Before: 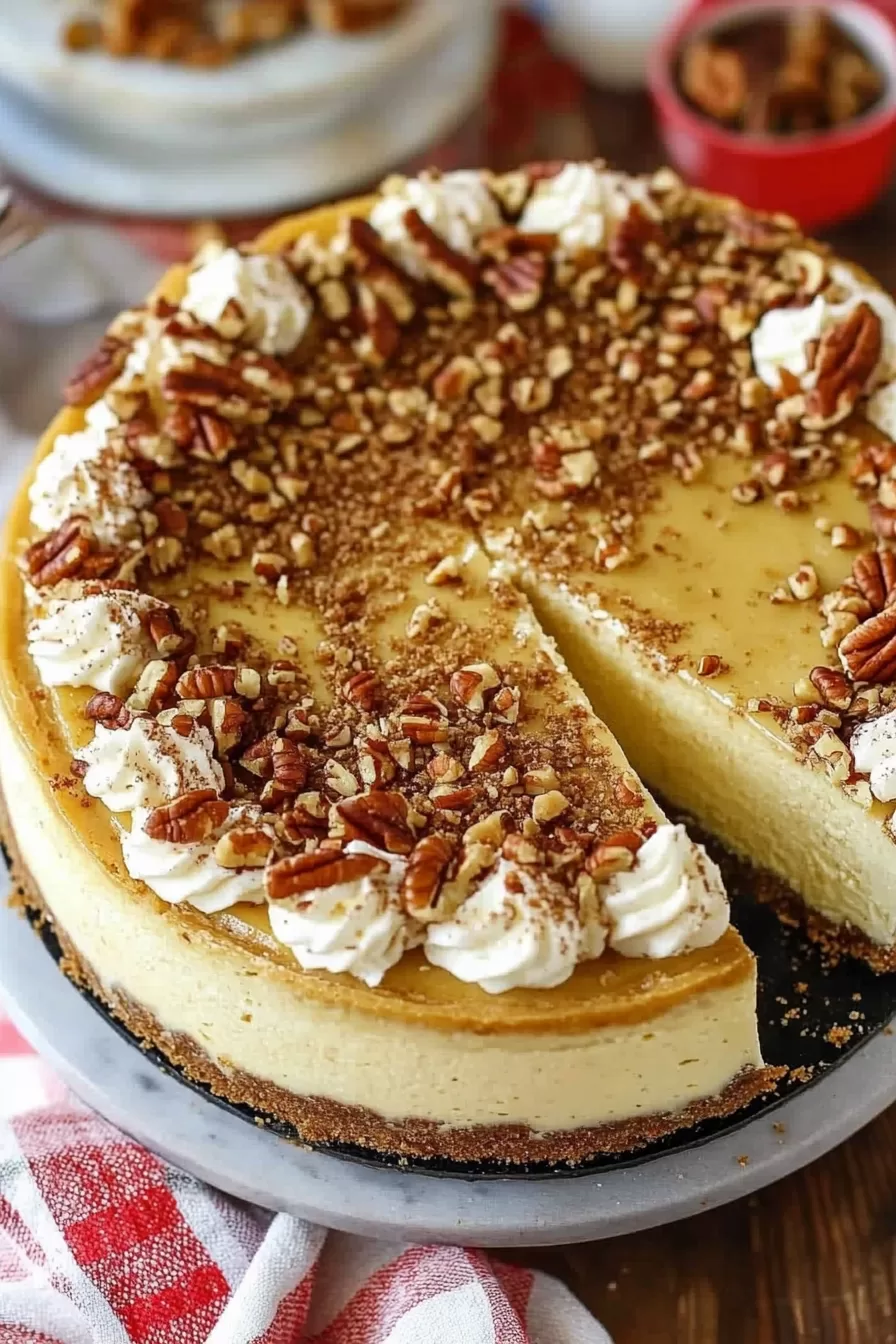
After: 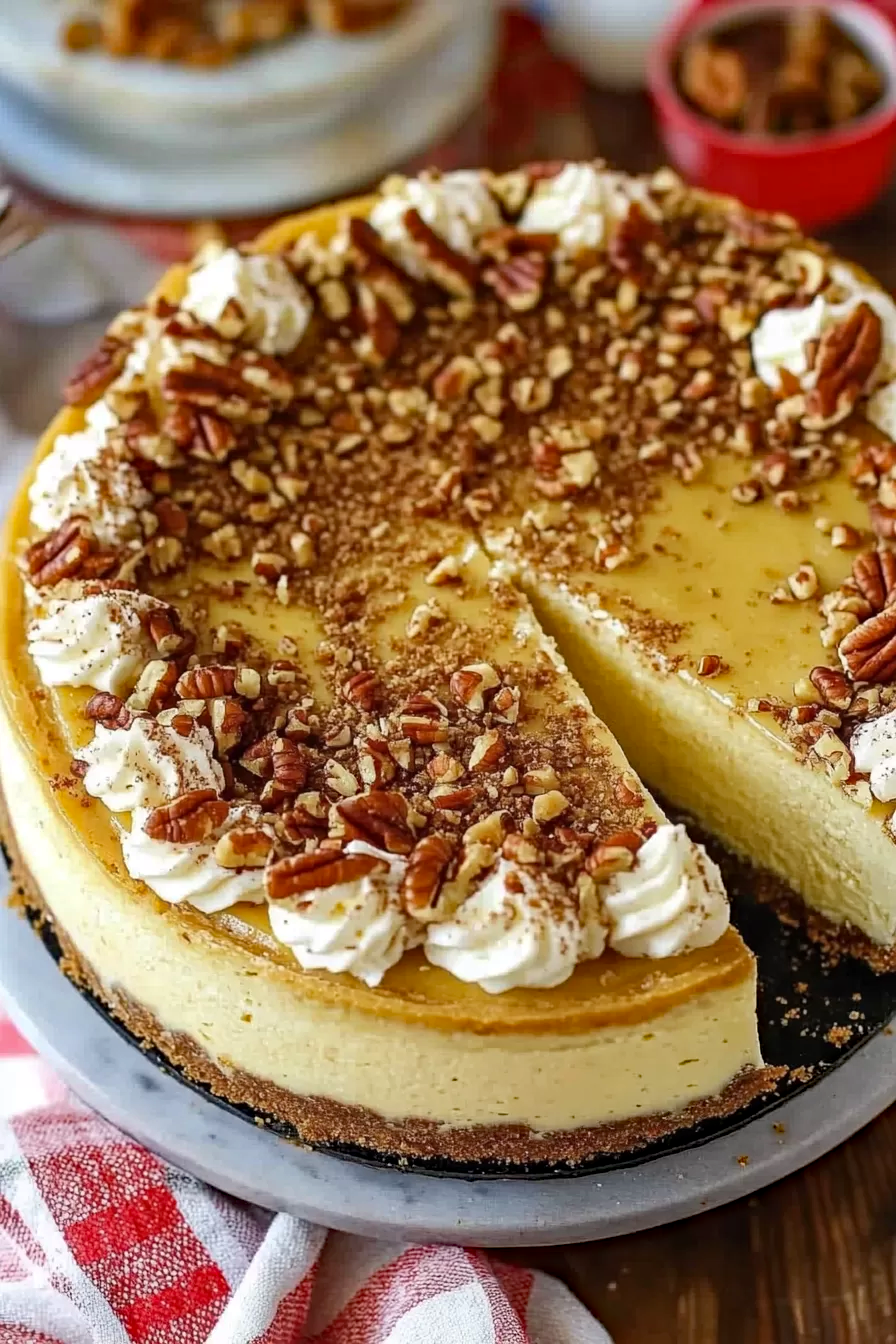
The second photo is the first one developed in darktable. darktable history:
haze removal: strength 0.301, distance 0.25, compatibility mode true, adaptive false
tone equalizer: edges refinement/feathering 500, mask exposure compensation -1.57 EV, preserve details no
